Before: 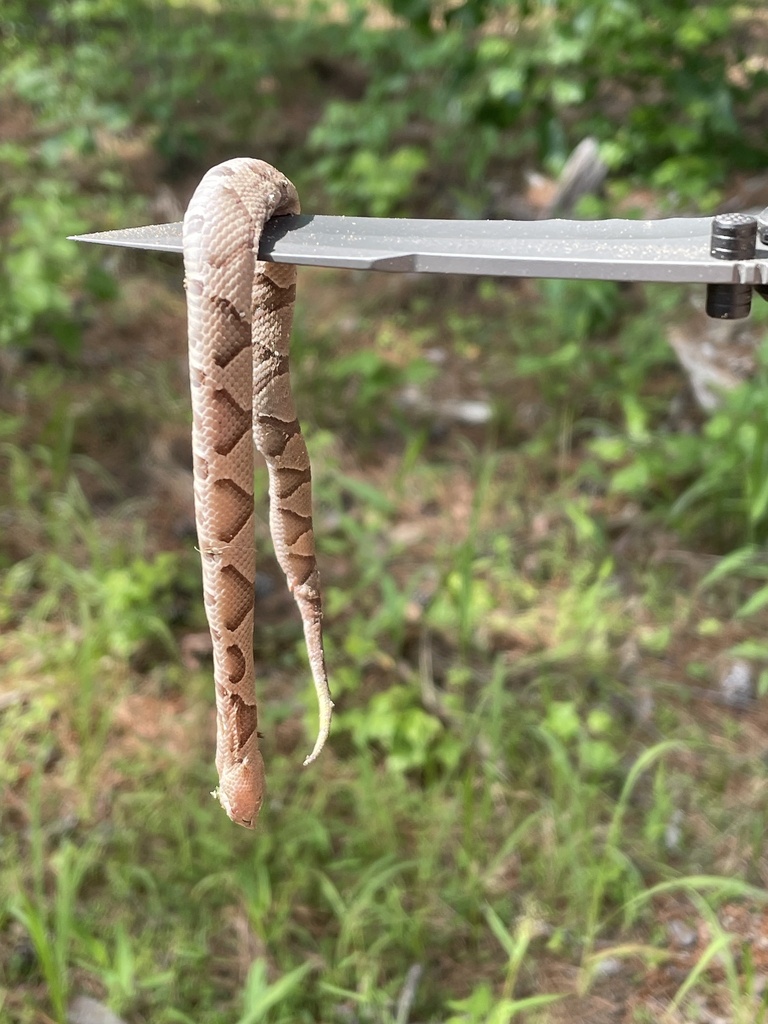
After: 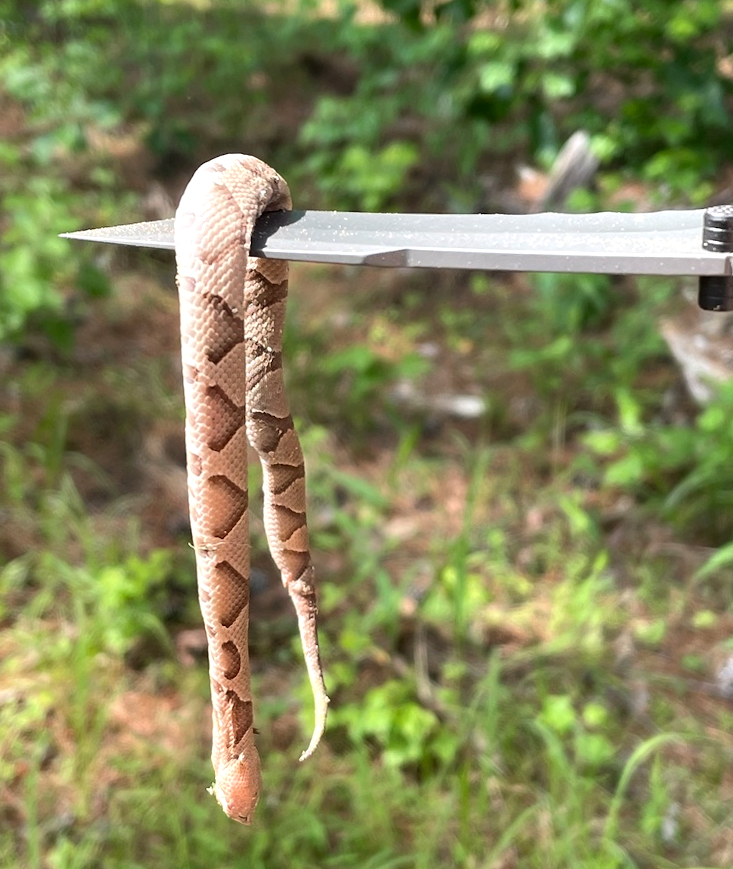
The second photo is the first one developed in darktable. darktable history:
tone equalizer: -8 EV -0.405 EV, -7 EV -0.403 EV, -6 EV -0.341 EV, -5 EV -0.19 EV, -3 EV 0.194 EV, -2 EV 0.363 EV, -1 EV 0.404 EV, +0 EV 0.439 EV, smoothing diameter 2.13%, edges refinement/feathering 20.8, mask exposure compensation -1.57 EV, filter diffusion 5
crop and rotate: angle 0.455°, left 0.315%, right 3.123%, bottom 14.23%
